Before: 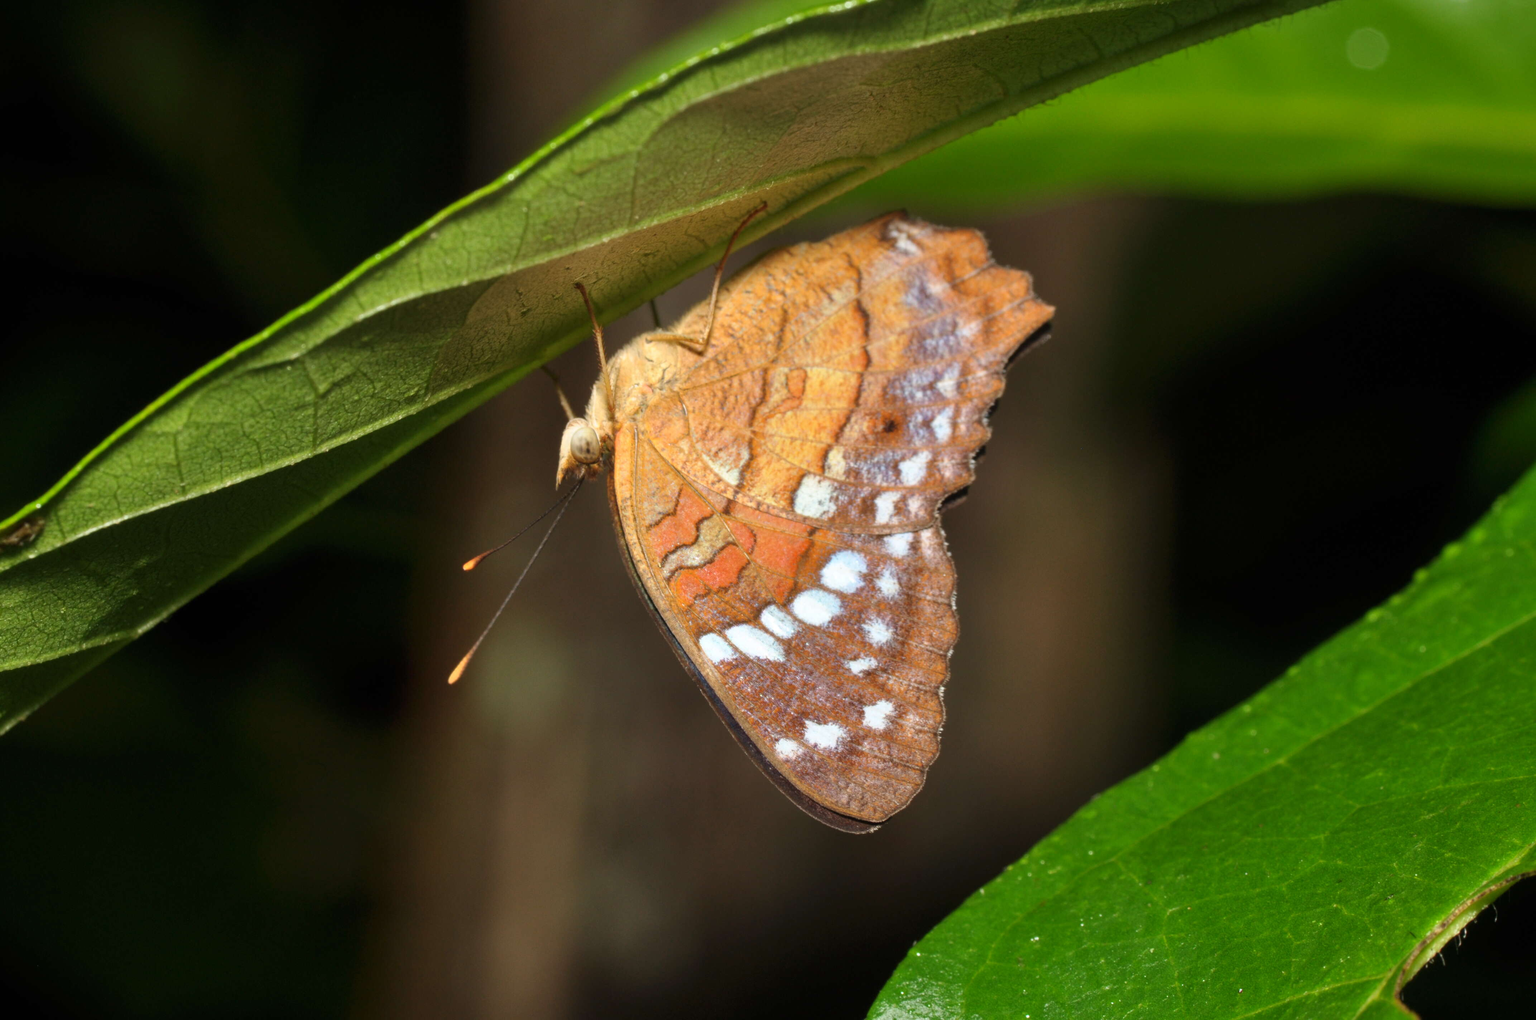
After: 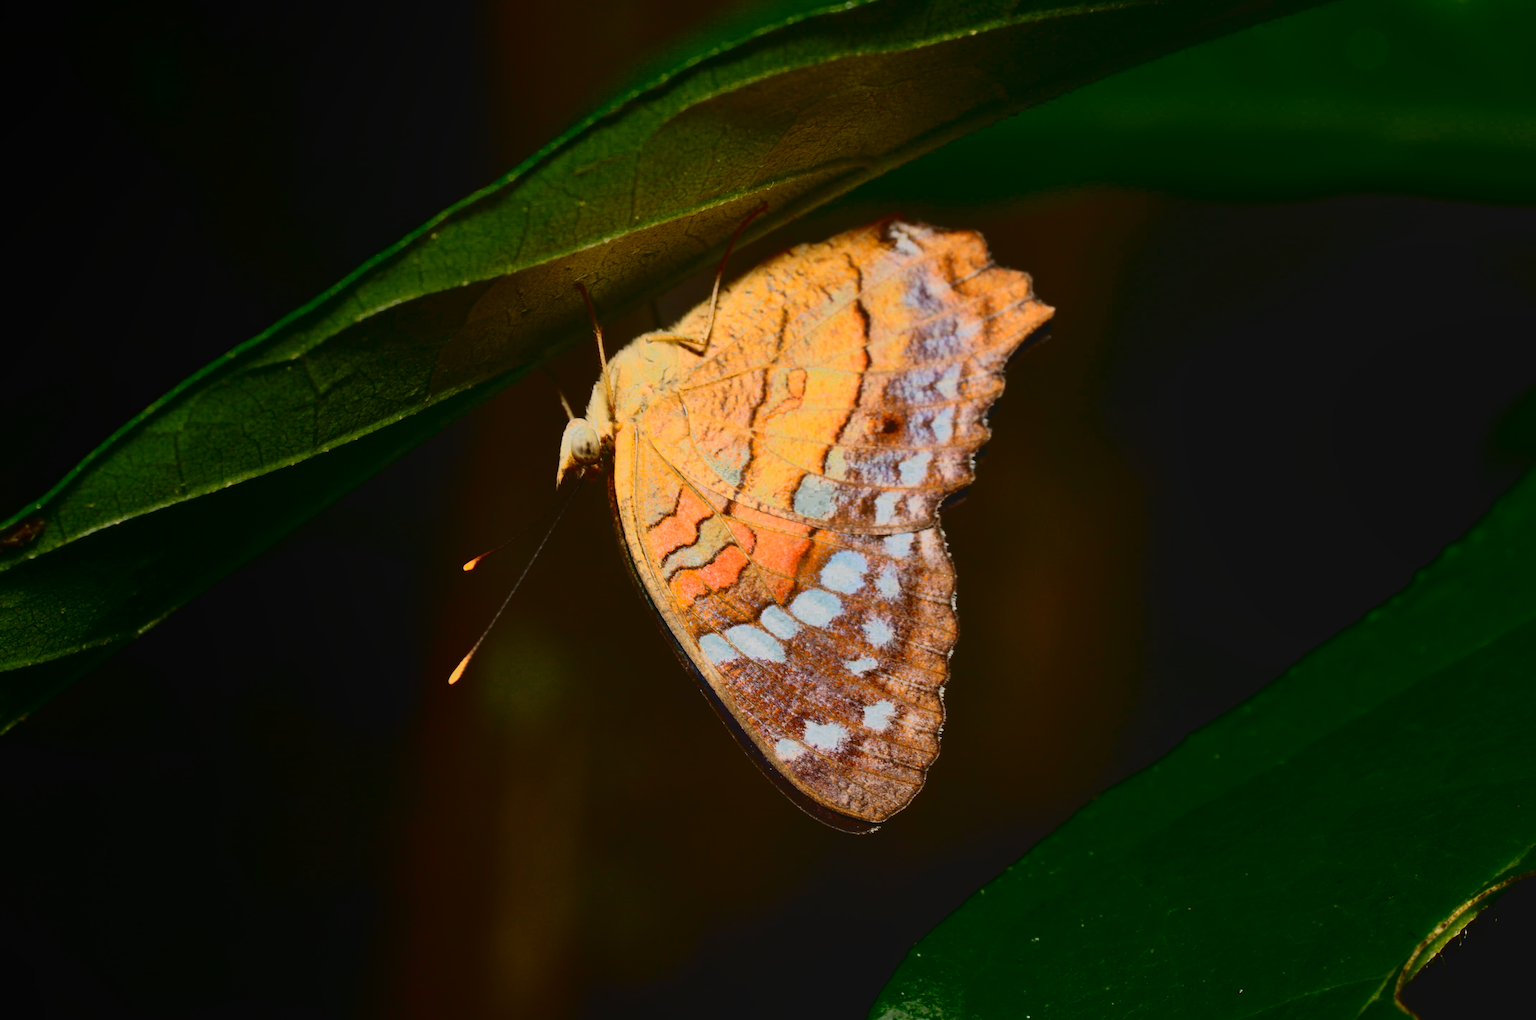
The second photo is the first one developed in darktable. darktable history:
color zones: curves: ch0 [(0.25, 0.5) (0.347, 0.092) (0.75, 0.5)]; ch1 [(0.25, 0.5) (0.33, 0.51) (0.75, 0.5)], mix 24.84%
local contrast: detail 71%
filmic rgb: middle gray luminance 18.41%, black relative exposure -11.59 EV, white relative exposure 2.55 EV, target black luminance 0%, hardness 8.32, latitude 98.47%, contrast 1.085, shadows ↔ highlights balance 0.459%
tone curve: curves: ch0 [(0, 0) (0.003, 0.002) (0.011, 0.006) (0.025, 0.014) (0.044, 0.02) (0.069, 0.027) (0.1, 0.036) (0.136, 0.05) (0.177, 0.081) (0.224, 0.118) (0.277, 0.183) (0.335, 0.262) (0.399, 0.351) (0.468, 0.456) (0.543, 0.571) (0.623, 0.692) (0.709, 0.795) (0.801, 0.88) (0.898, 0.948) (1, 1)], color space Lab, independent channels, preserve colors none
contrast brightness saturation: contrast 0.188, brightness -0.106, saturation 0.211
